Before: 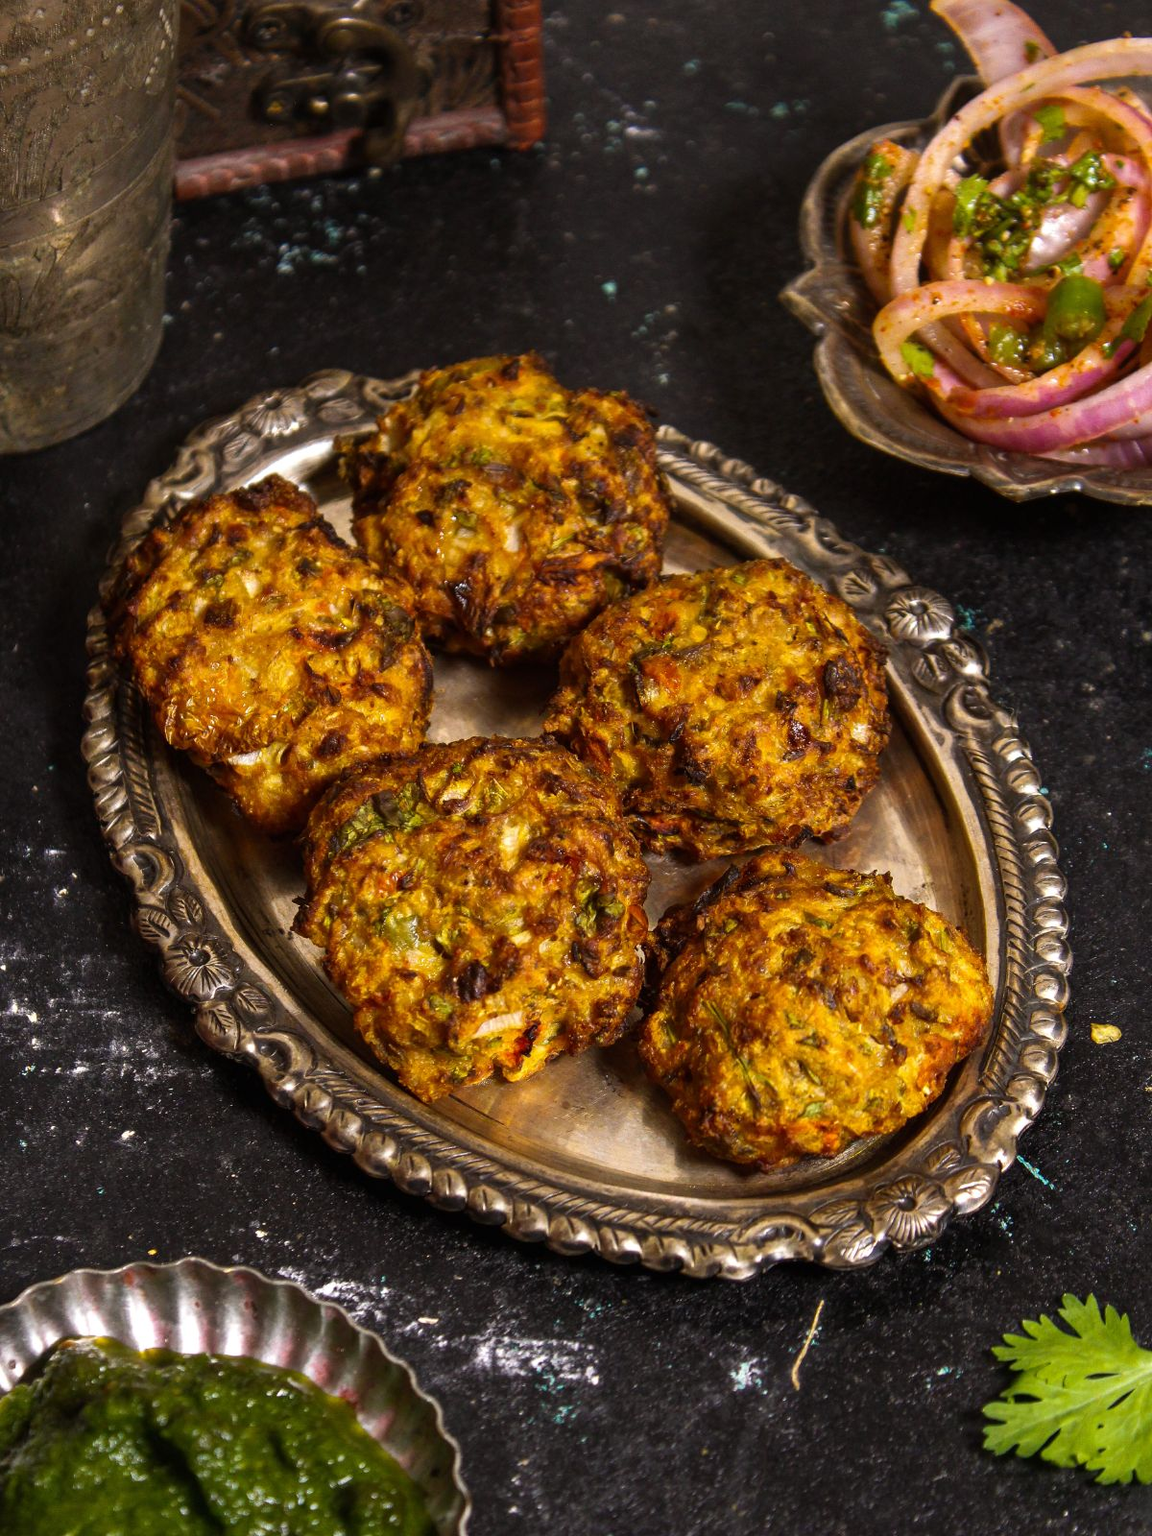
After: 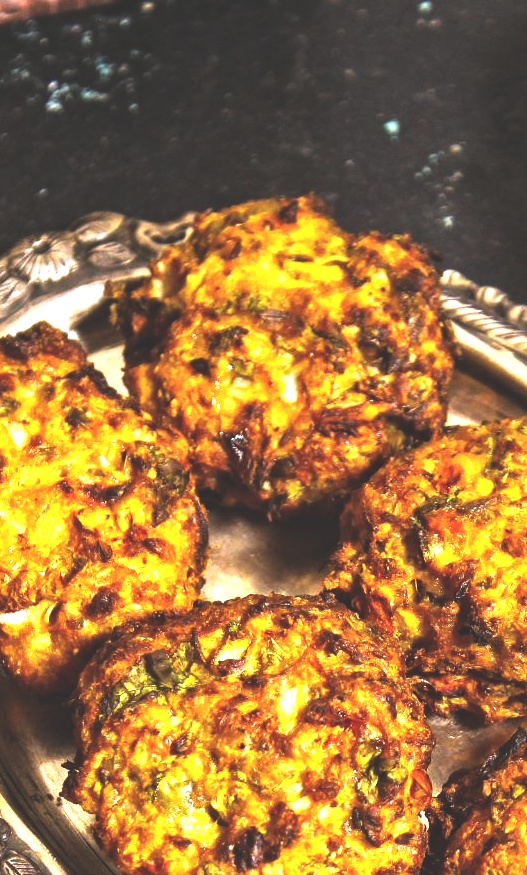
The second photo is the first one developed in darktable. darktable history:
local contrast: mode bilateral grid, contrast 27, coarseness 16, detail 115%, midtone range 0.2
crop: left 20.258%, top 10.854%, right 35.809%, bottom 34.396%
levels: levels [0.012, 0.367, 0.697]
tone curve: curves: ch0 [(0, 0) (0.058, 0.027) (0.214, 0.183) (0.304, 0.288) (0.522, 0.549) (0.658, 0.7) (0.741, 0.775) (0.844, 0.866) (0.986, 0.957)]; ch1 [(0, 0) (0.172, 0.123) (0.312, 0.296) (0.437, 0.429) (0.471, 0.469) (0.502, 0.5) (0.513, 0.515) (0.572, 0.603) (0.617, 0.653) (0.68, 0.724) (0.889, 0.924) (1, 1)]; ch2 [(0, 0) (0.411, 0.424) (0.489, 0.49) (0.502, 0.5) (0.517, 0.519) (0.549, 0.578) (0.604, 0.628) (0.693, 0.686) (1, 1)], preserve colors none
exposure: black level correction -0.031, compensate highlight preservation false
